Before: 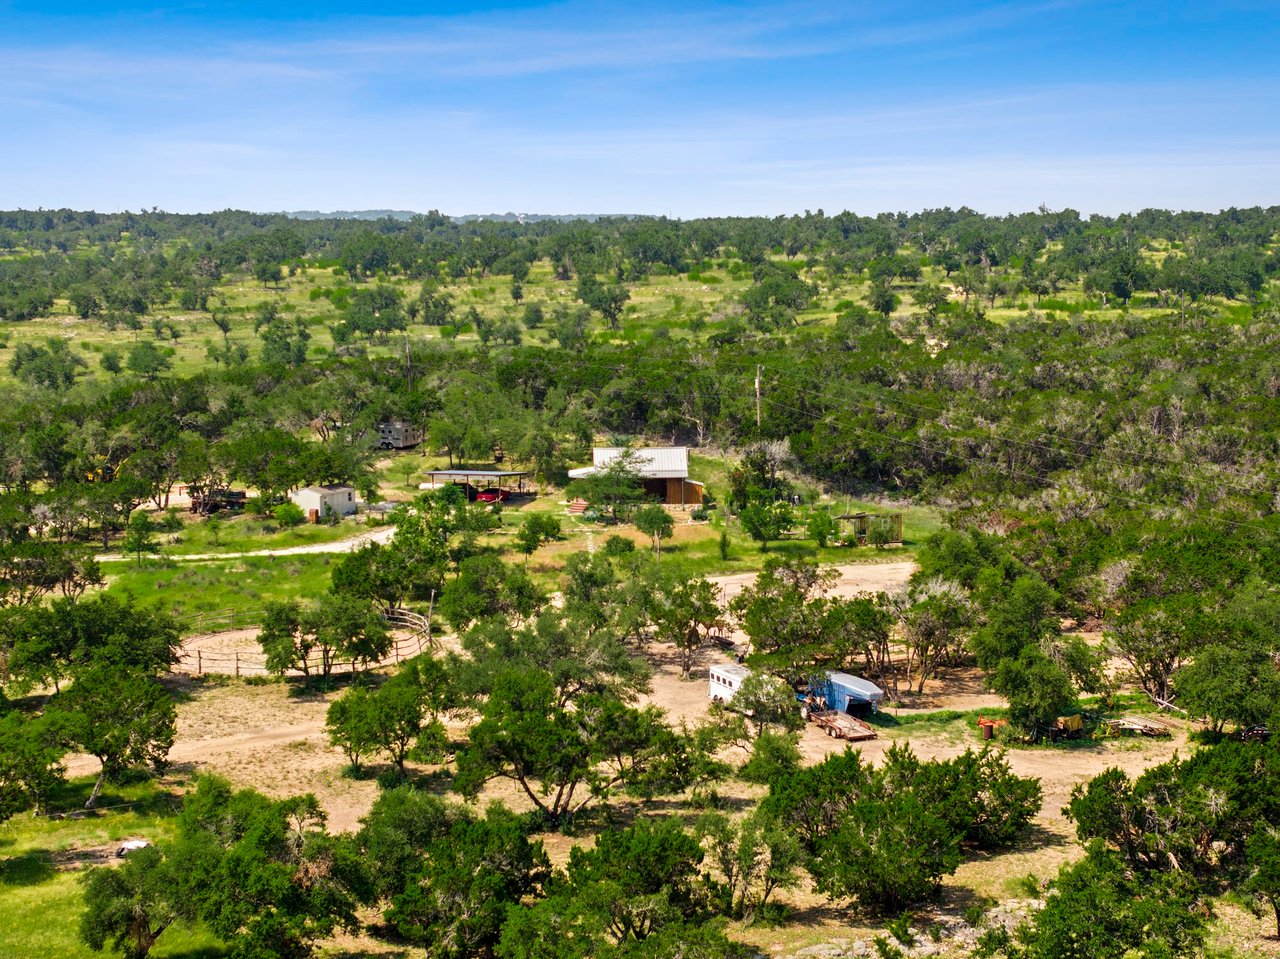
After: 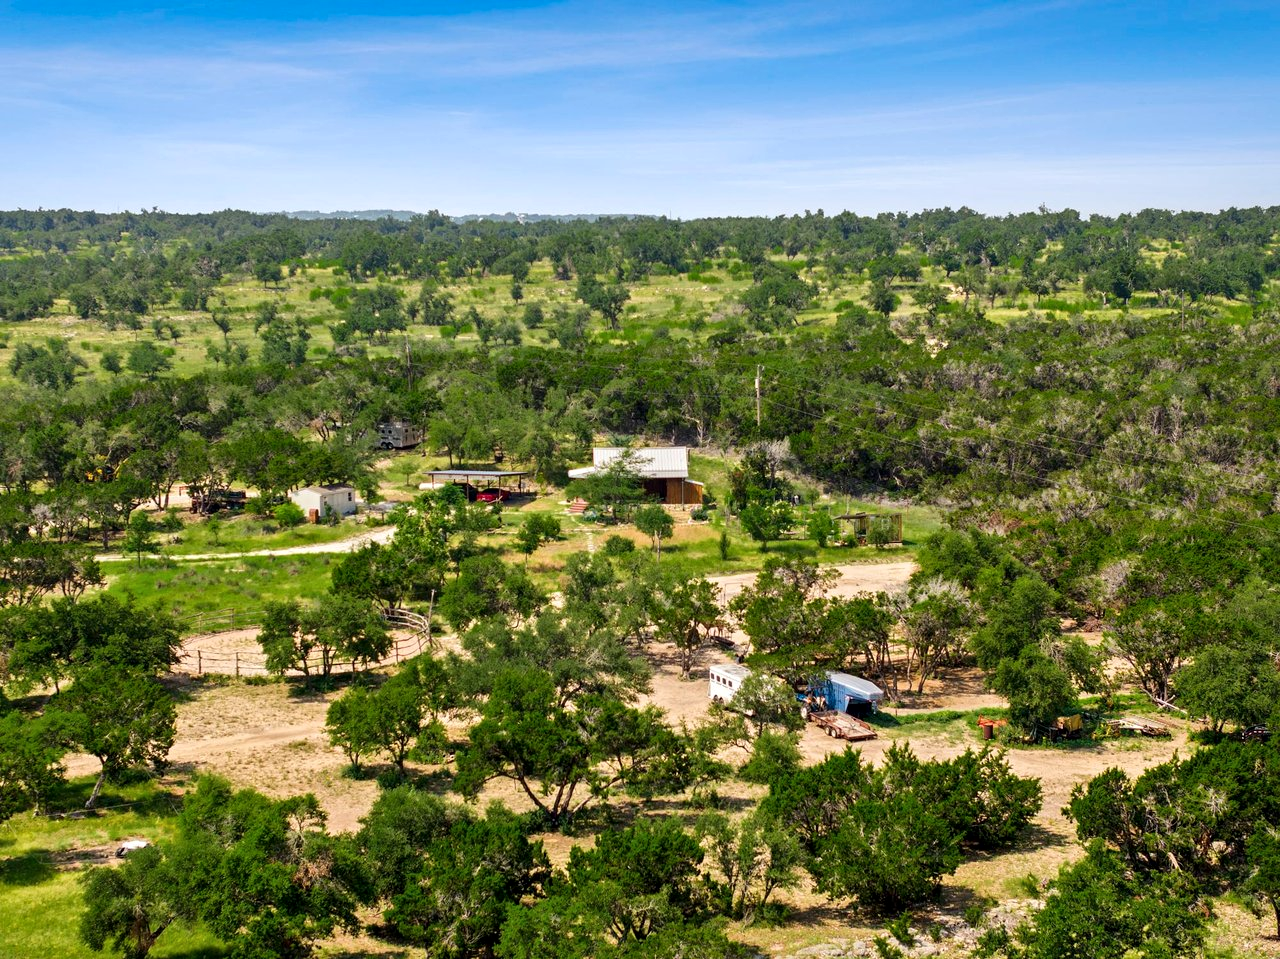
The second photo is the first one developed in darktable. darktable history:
local contrast: mode bilateral grid, contrast 20, coarseness 51, detail 121%, midtone range 0.2
